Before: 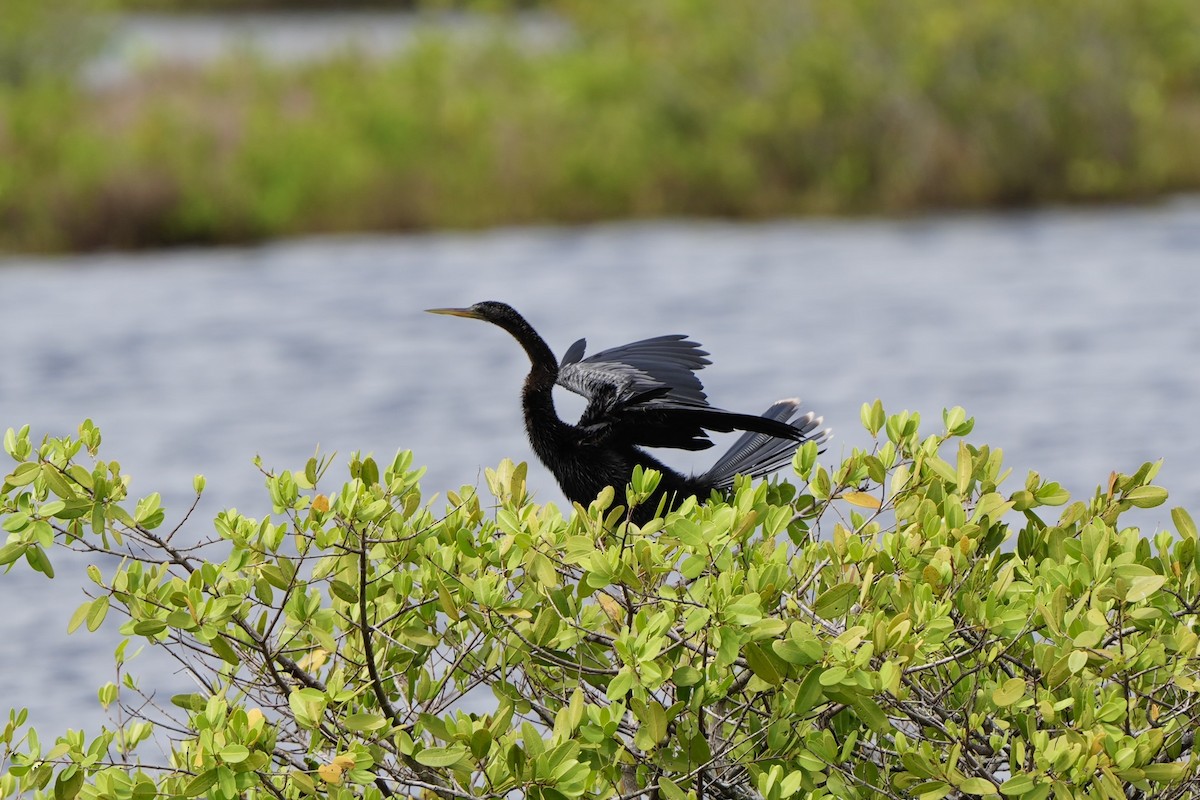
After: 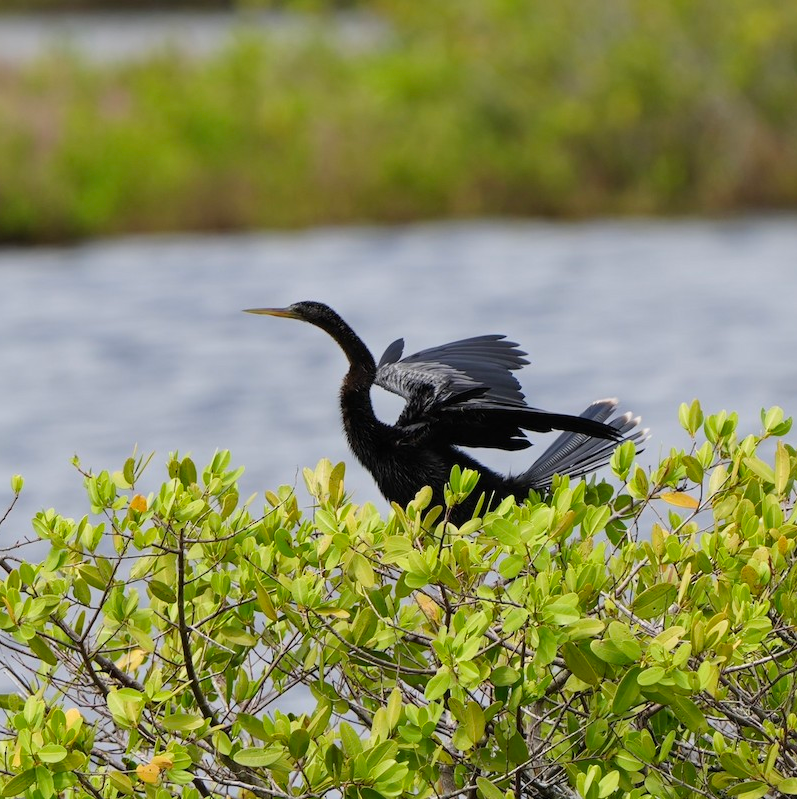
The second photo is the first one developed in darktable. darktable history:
crop and rotate: left 15.215%, right 18.296%
